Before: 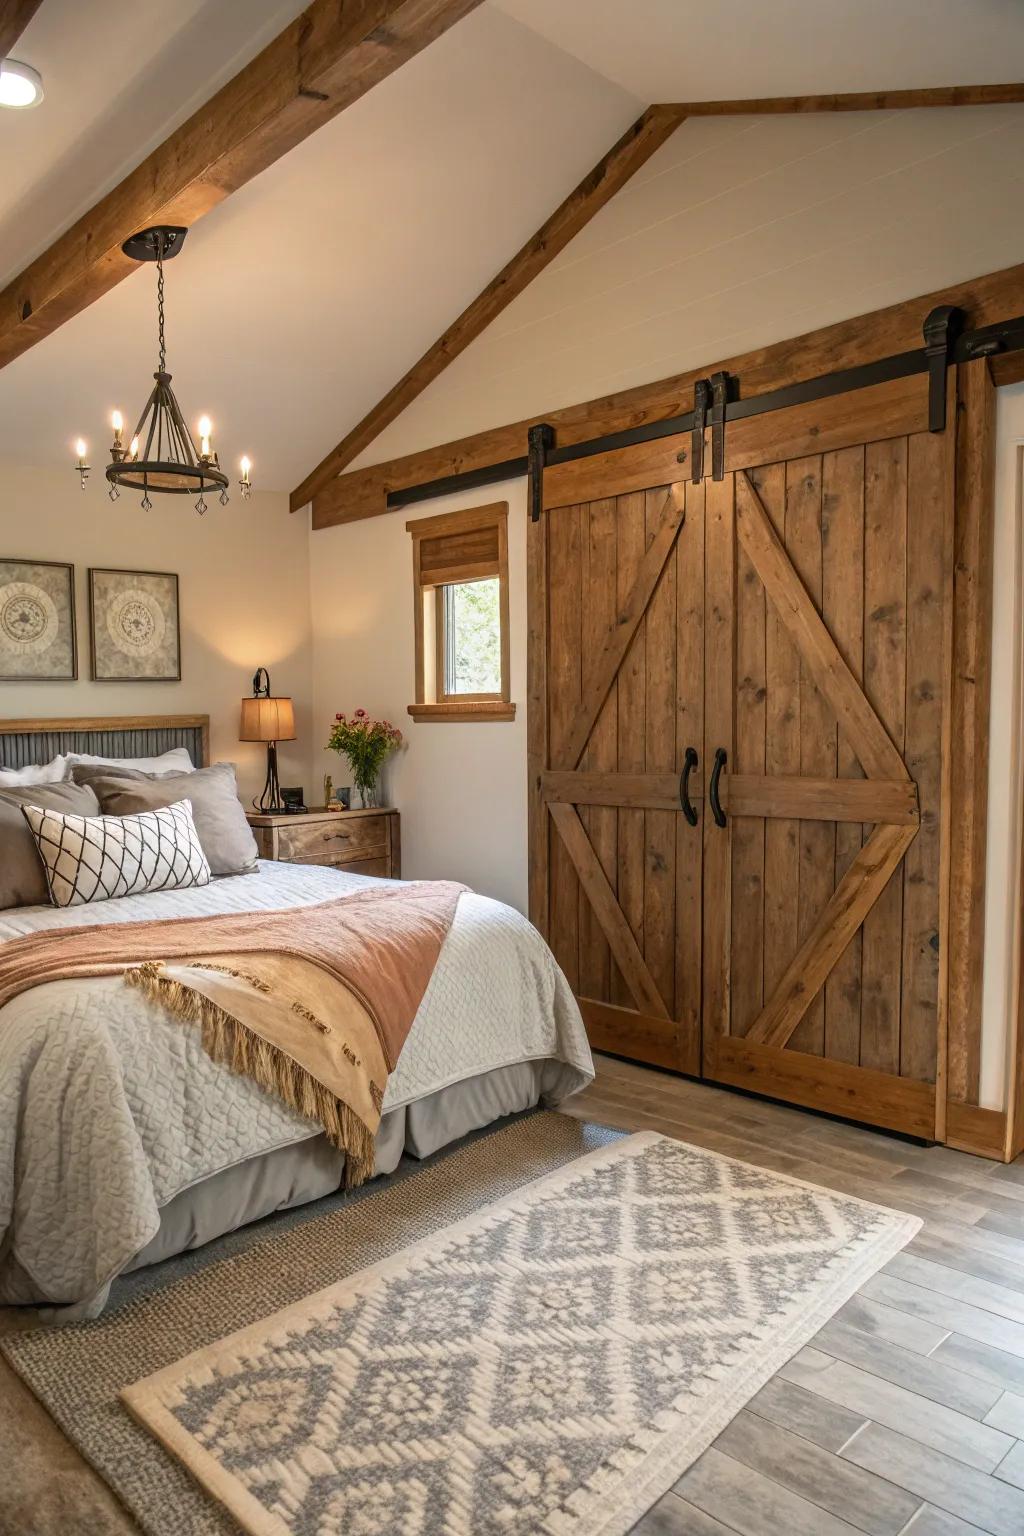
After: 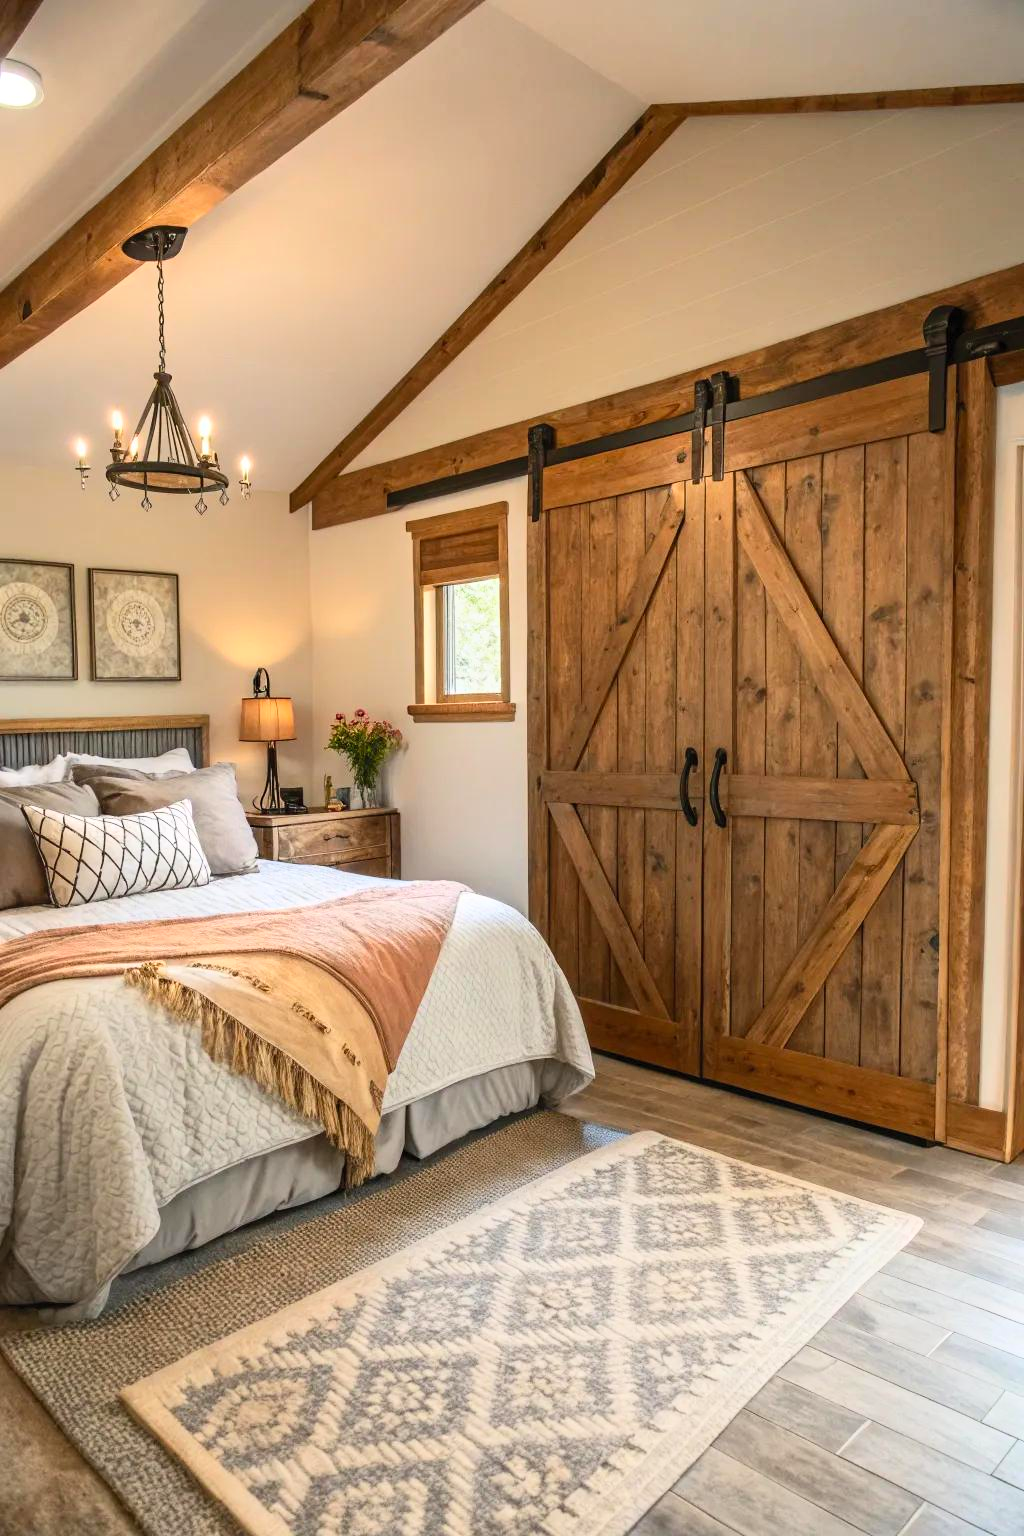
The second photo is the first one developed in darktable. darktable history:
contrast brightness saturation: contrast 0.199, brightness 0.161, saturation 0.222
